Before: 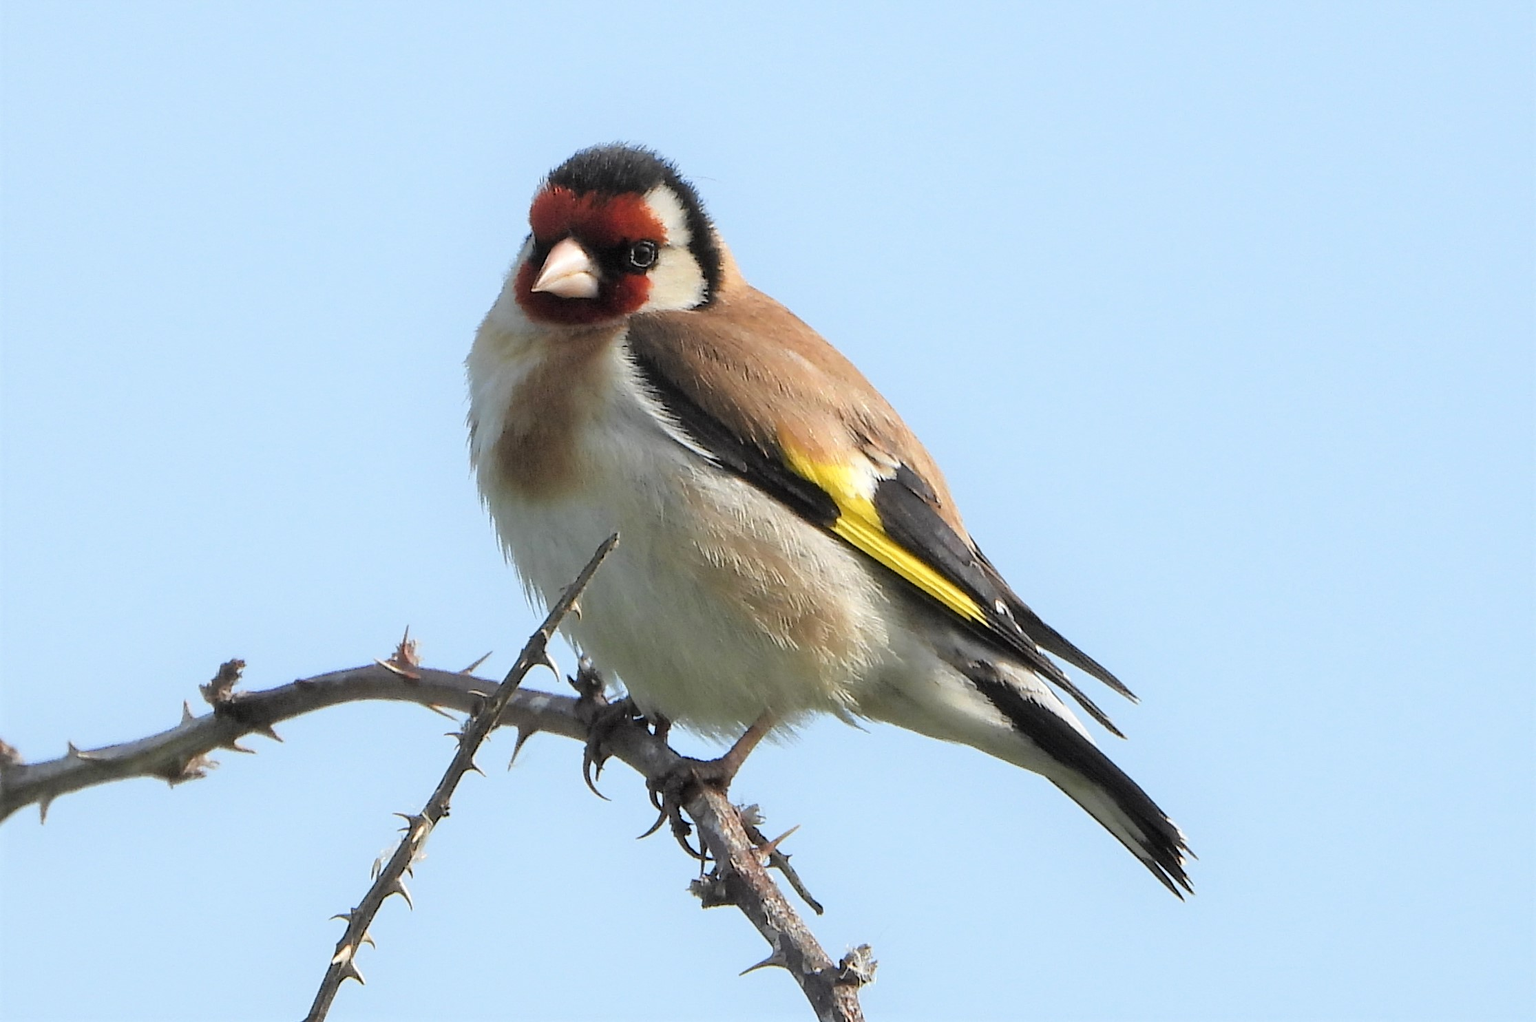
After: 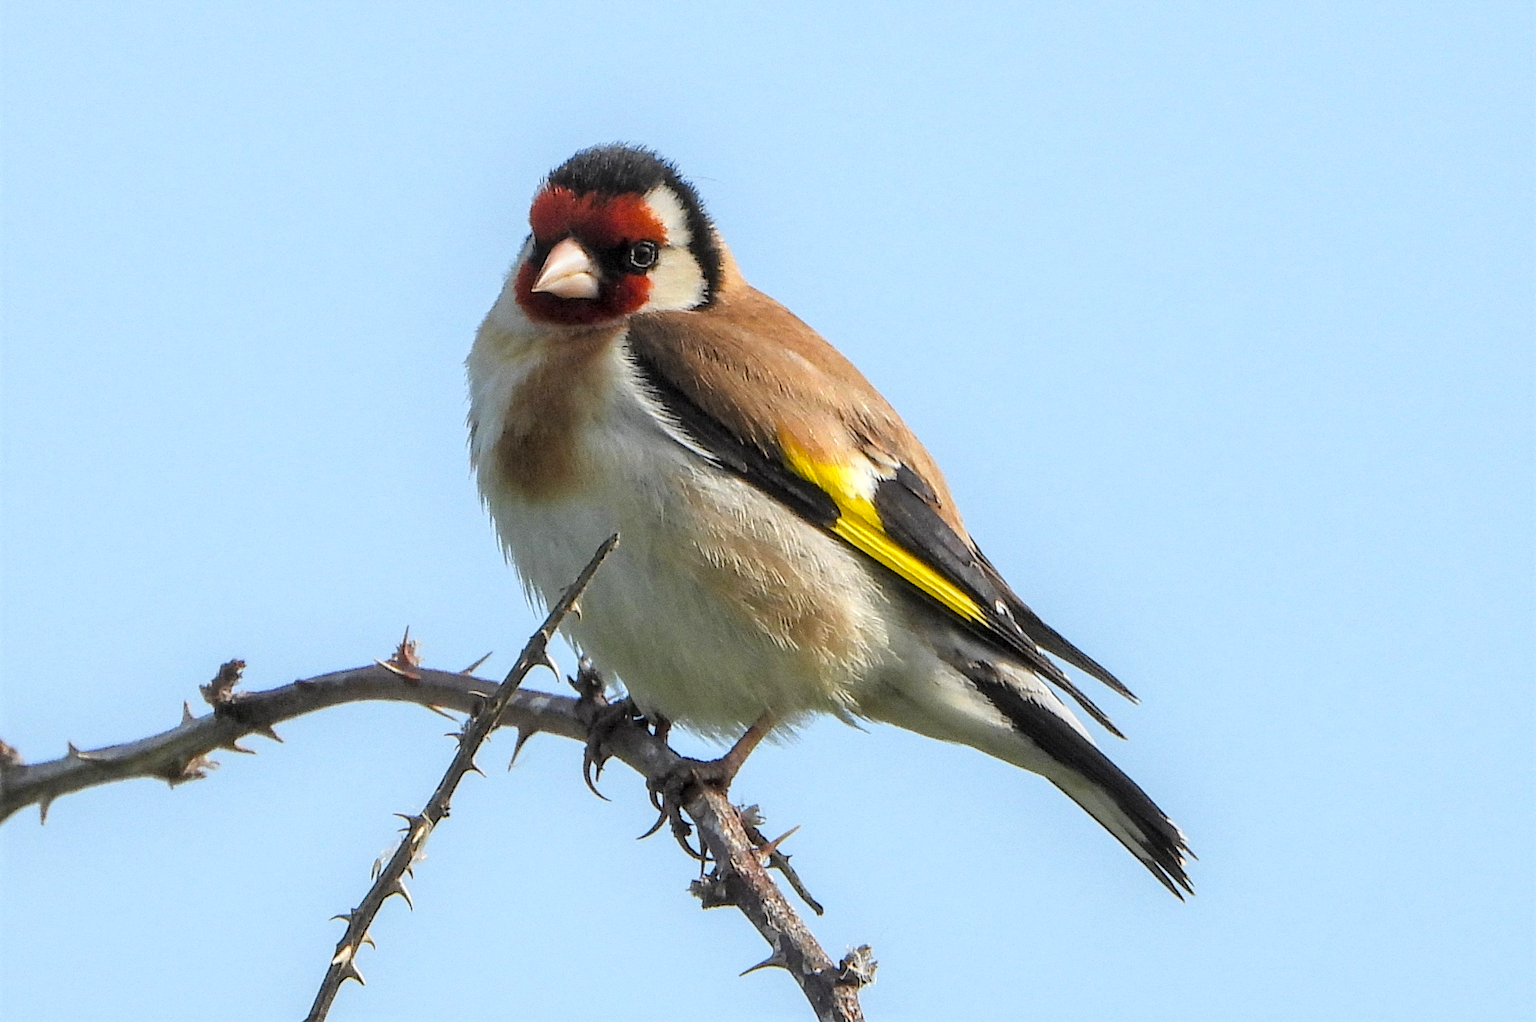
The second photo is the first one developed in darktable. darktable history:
exposure: compensate highlight preservation false
color balance: output saturation 120%
grain: coarseness 0.09 ISO
local contrast: detail 130%
